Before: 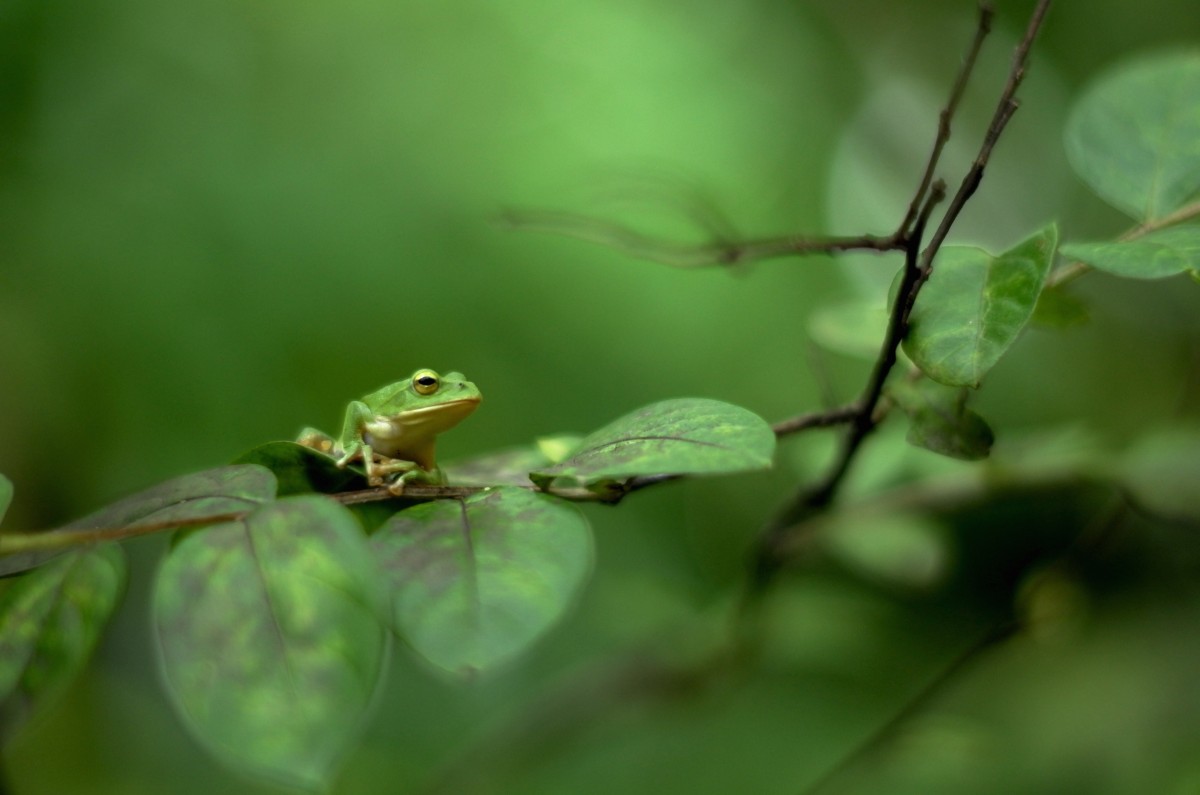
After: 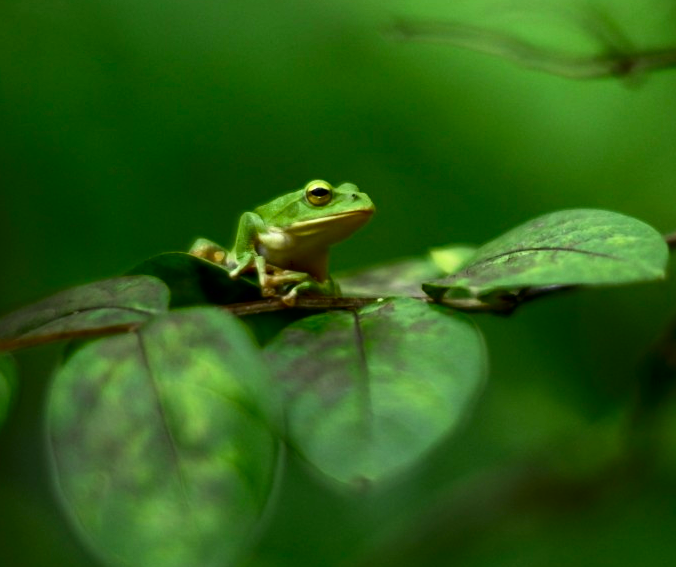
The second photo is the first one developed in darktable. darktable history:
crop: left 8.966%, top 23.852%, right 34.699%, bottom 4.703%
contrast brightness saturation: contrast 0.21, brightness -0.11, saturation 0.21
